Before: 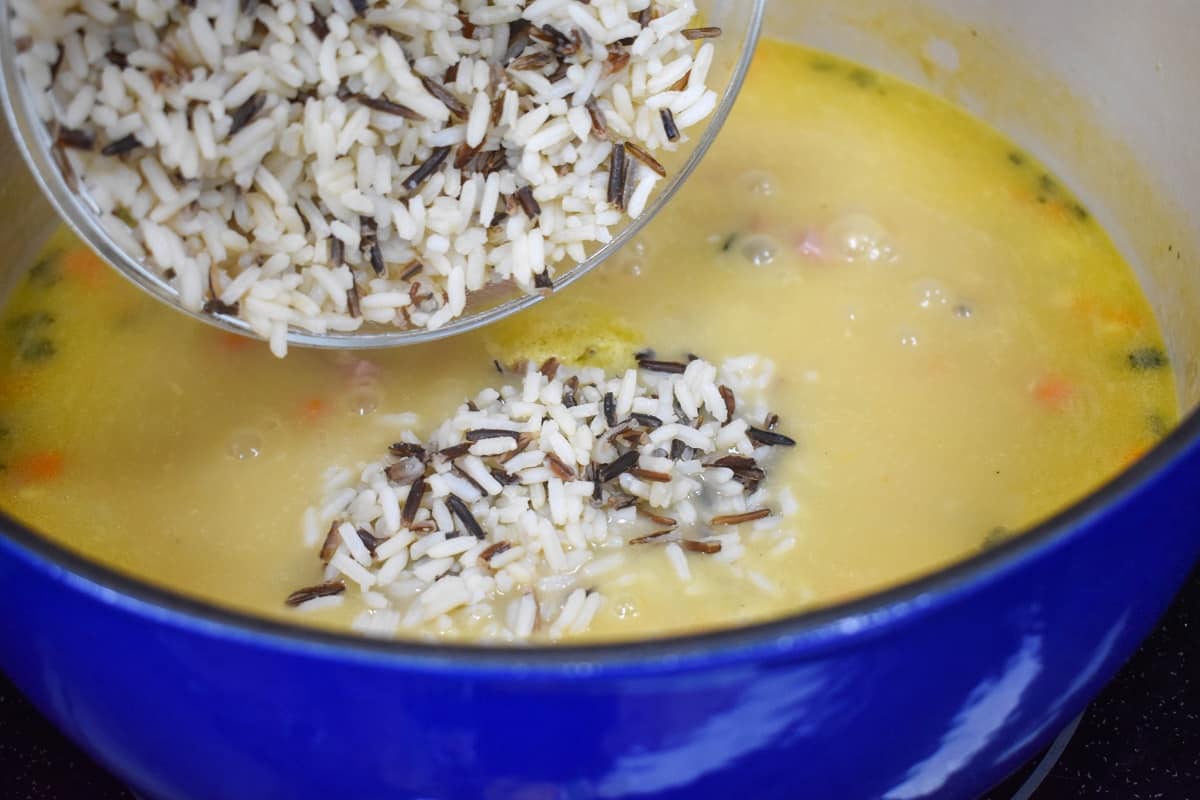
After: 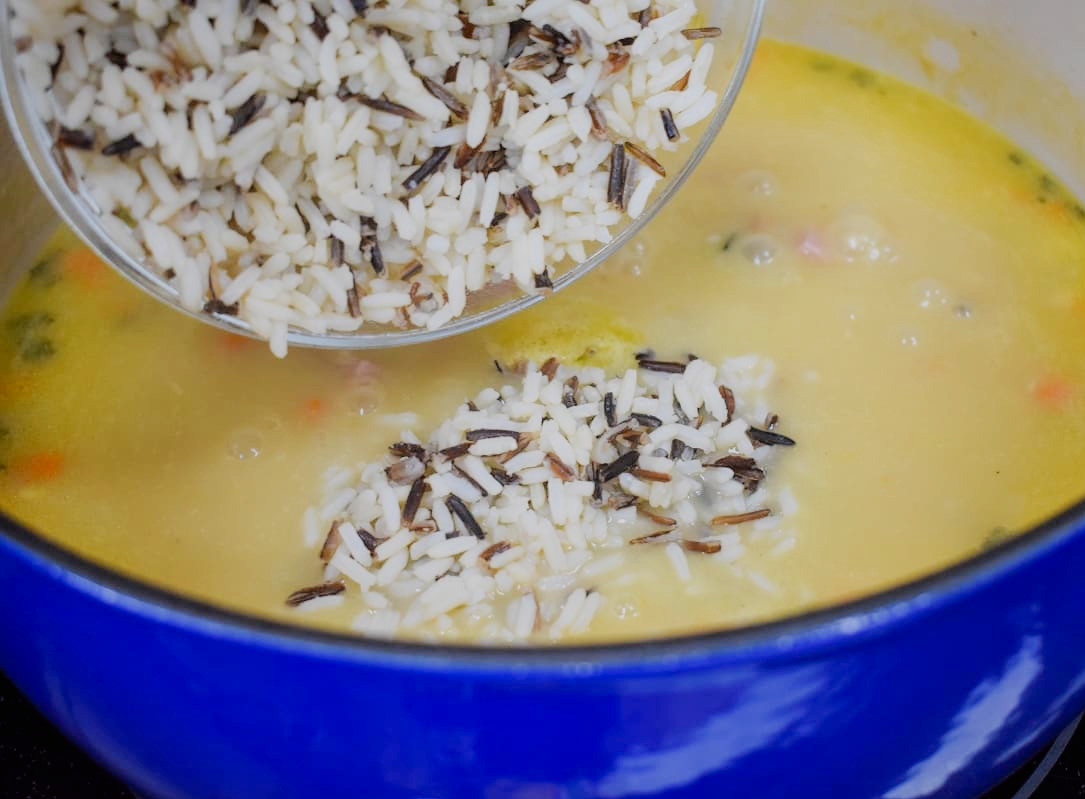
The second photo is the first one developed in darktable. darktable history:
crop: right 9.523%, bottom 0.018%
filmic rgb: black relative exposure -7.65 EV, white relative exposure 4.56 EV, hardness 3.61
levels: black 0.052%, levels [0, 0.478, 1]
